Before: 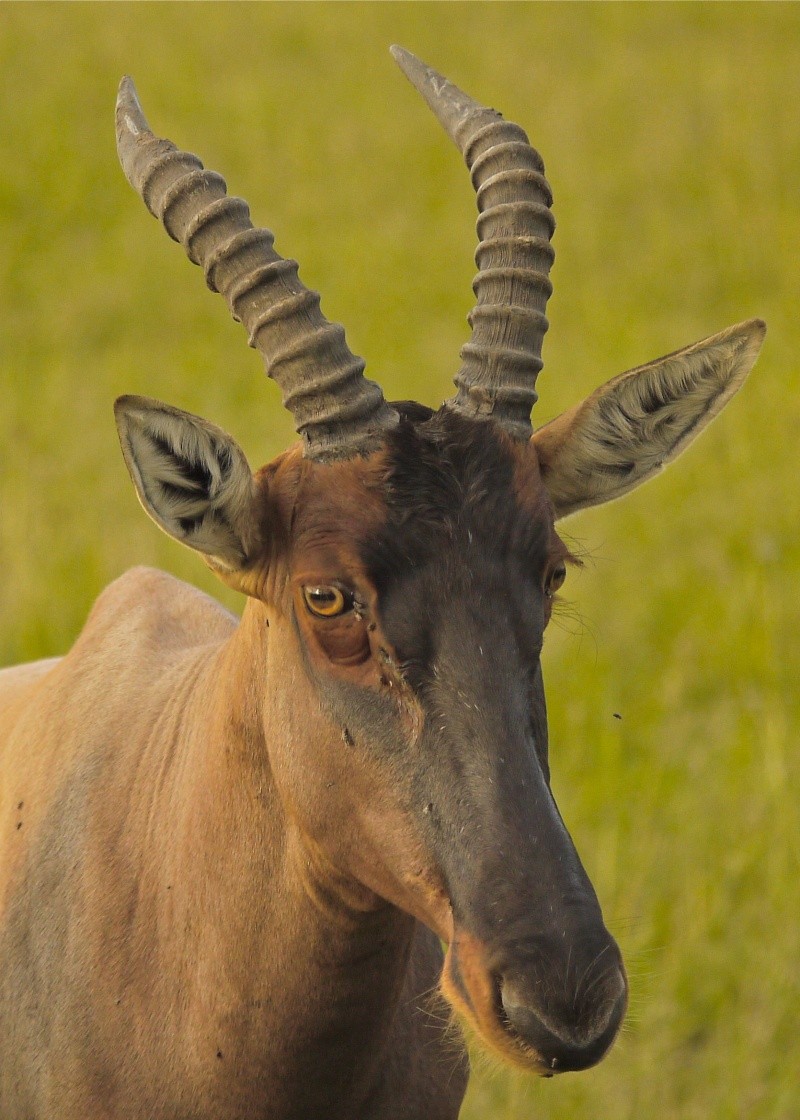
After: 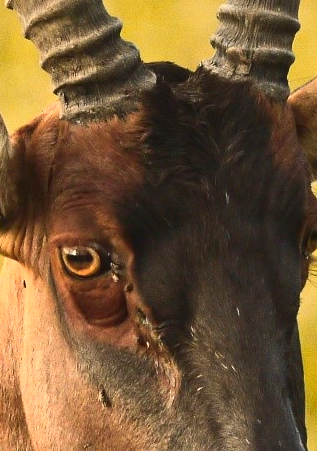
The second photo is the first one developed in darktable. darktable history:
crop: left 30.439%, top 30.278%, right 29.816%, bottom 29.428%
contrast brightness saturation: contrast 0.615, brightness 0.354, saturation 0.148
exposure: exposure -0.261 EV, compensate highlight preservation false
color zones: curves: ch1 [(0.235, 0.558) (0.75, 0.5)]; ch2 [(0.25, 0.462) (0.749, 0.457)]
